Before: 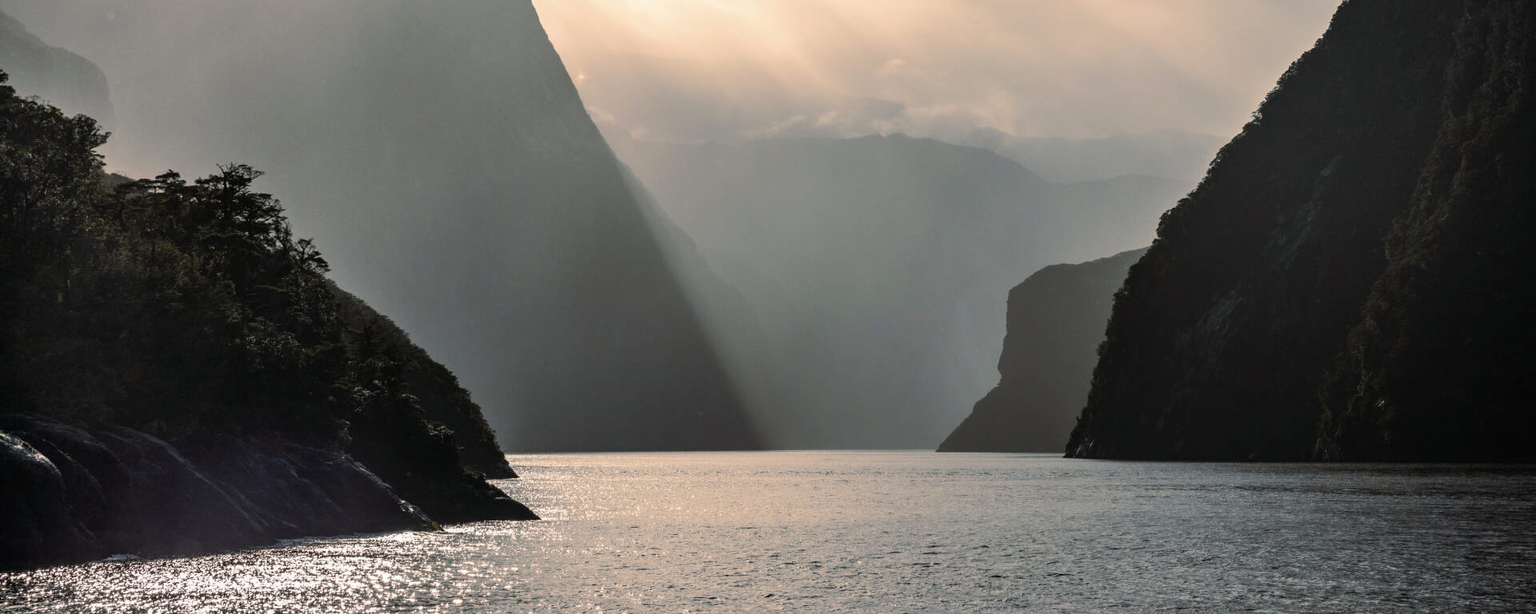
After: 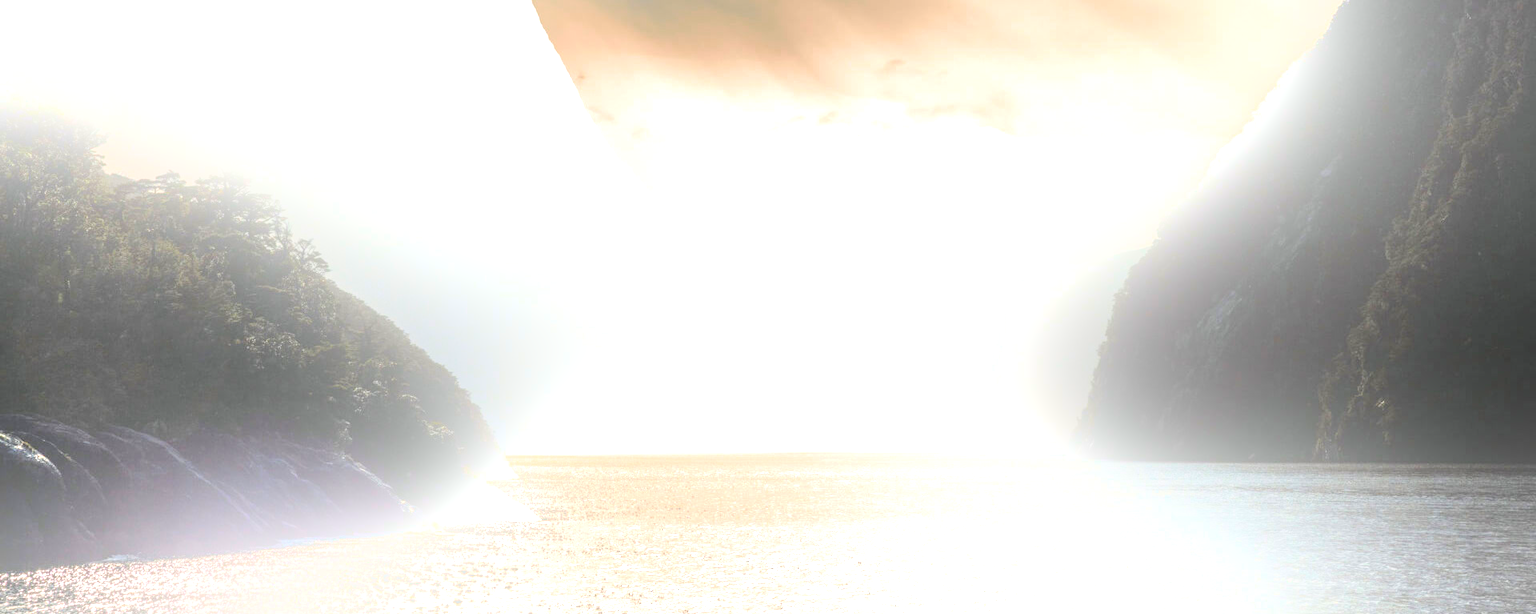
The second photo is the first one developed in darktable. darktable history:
bloom: size 25%, threshold 5%, strength 90%
color correction: highlights a* -0.137, highlights b* 0.137
exposure: black level correction 0, exposure 1.125 EV, compensate exposure bias true, compensate highlight preservation false
local contrast: on, module defaults
